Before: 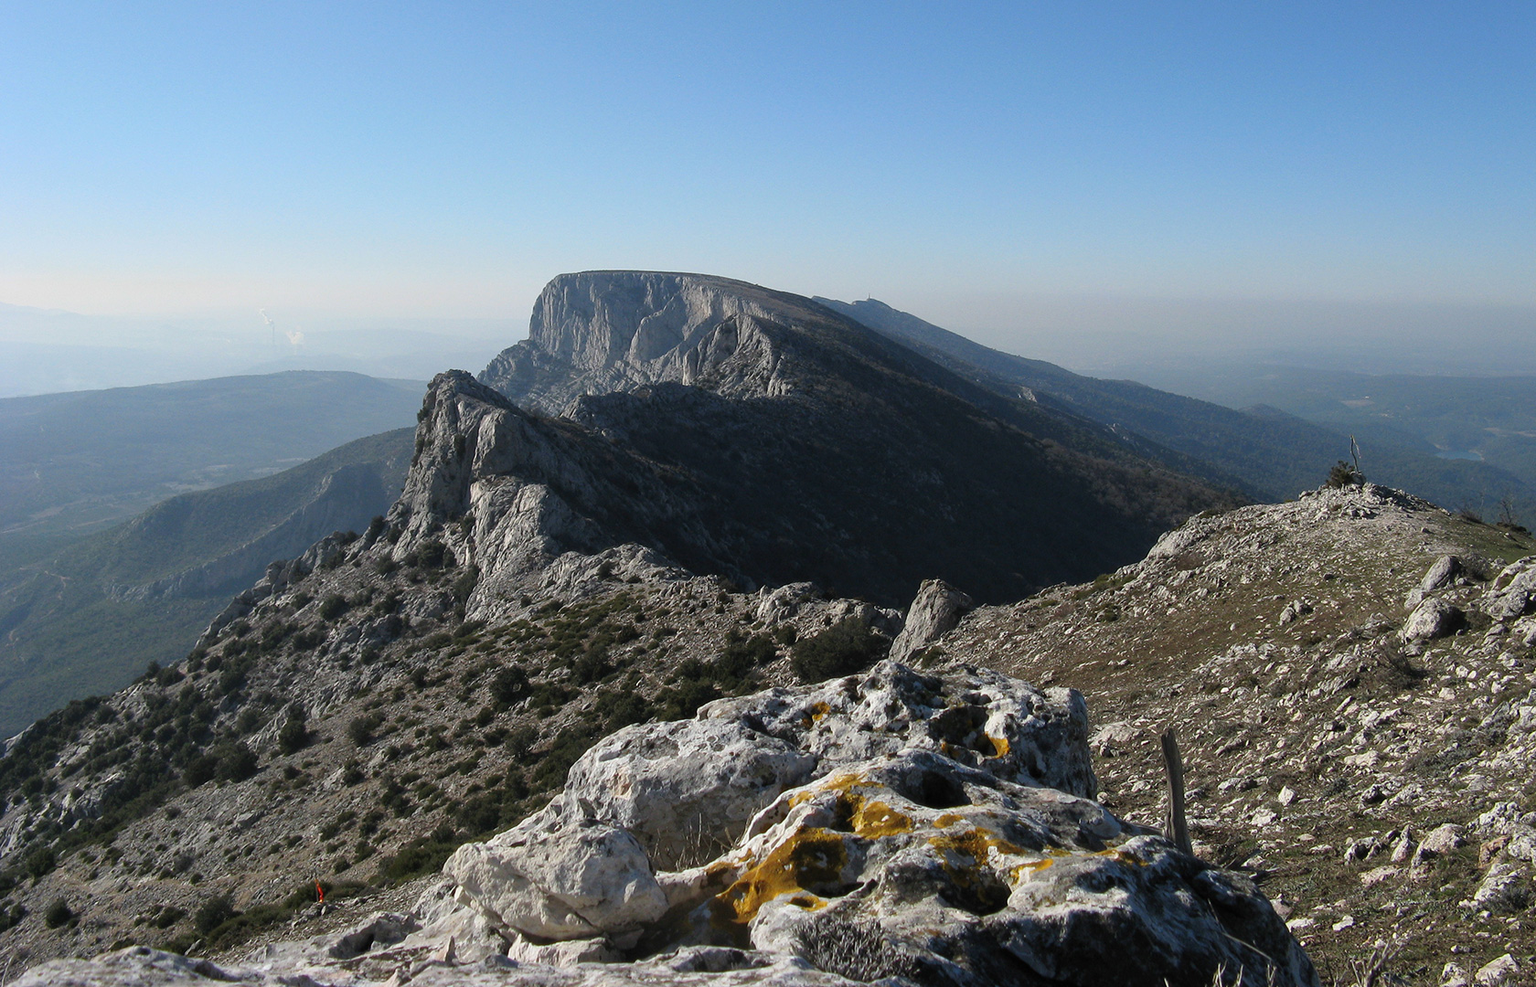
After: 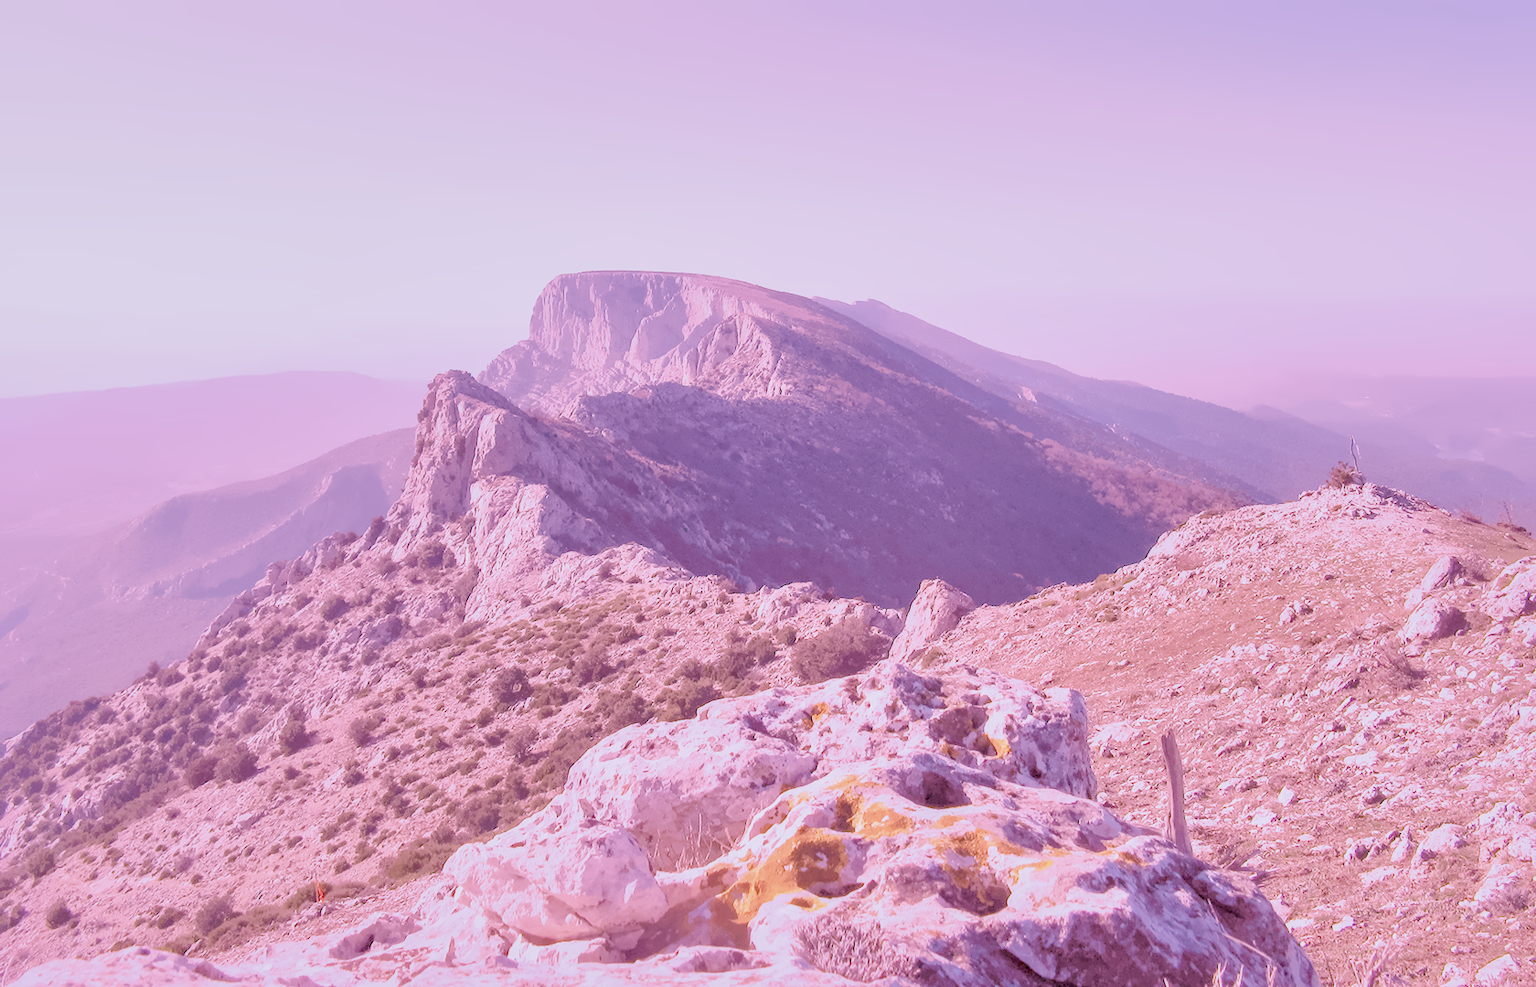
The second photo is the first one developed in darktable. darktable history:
local contrast: on, module defaults
denoise (profiled): preserve shadows 1.52, scattering 0.002, a [-1, 0, 0], compensate highlight preservation false
exposure: black level correction 0, exposure 0.7 EV, compensate exposure bias true, compensate highlight preservation false
filmic rgb: black relative exposure -7.15 EV, white relative exposure 5.36 EV, hardness 3.02
haze removal: compatibility mode true, adaptive false
highlight reconstruction: on, module defaults
lens correction: scale 1.01, crop 1, focal 85, aperture 4.5, distance 2.07, camera "Canon EOS RP", lens "Canon RF 85mm F2 MACRO IS STM"
shadows and highlights: on, module defaults
white balance: red 2.229, blue 1.46
velvia: on, module defaults
color balance rgb: perceptual saturation grading › global saturation 20%, perceptual saturation grading › highlights -50%, perceptual saturation grading › shadows 30%, perceptual brilliance grading › global brilliance 10%, perceptual brilliance grading › shadows 15%
color calibration "As Shot": illuminant as shot in camera, x 0.358, y 0.373, temperature 4628.91 K
